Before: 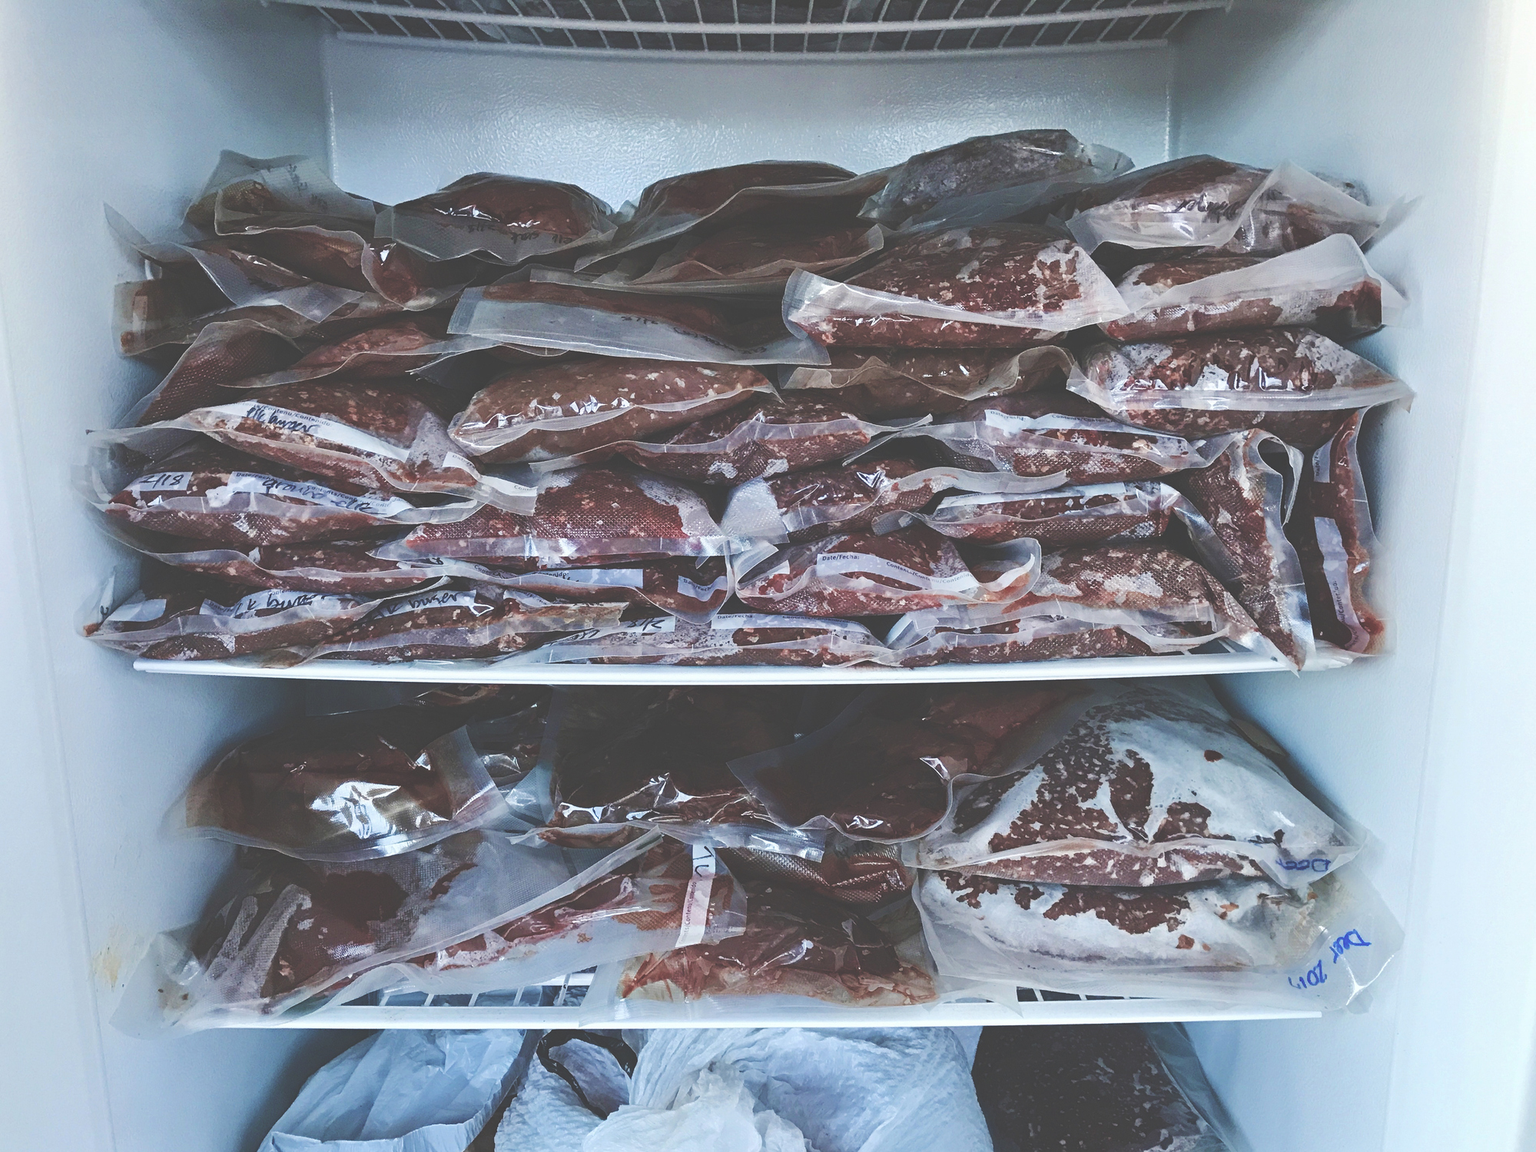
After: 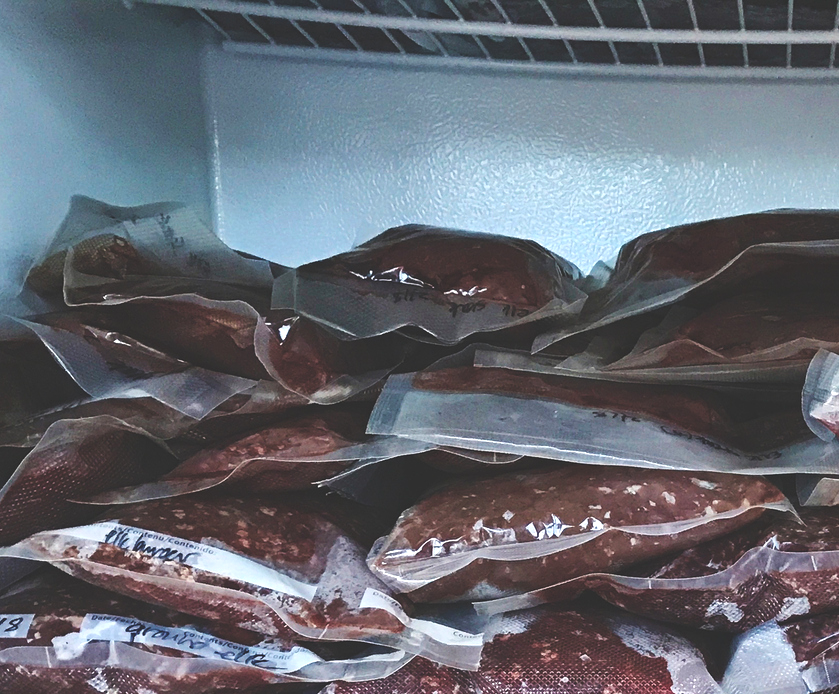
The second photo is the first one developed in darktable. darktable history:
crop and rotate: left 10.817%, top 0.062%, right 47.194%, bottom 53.626%
color balance rgb: shadows lift › luminance -10%, power › luminance -9%, linear chroma grading › global chroma 10%, global vibrance 10%, contrast 15%, saturation formula JzAzBz (2021)
